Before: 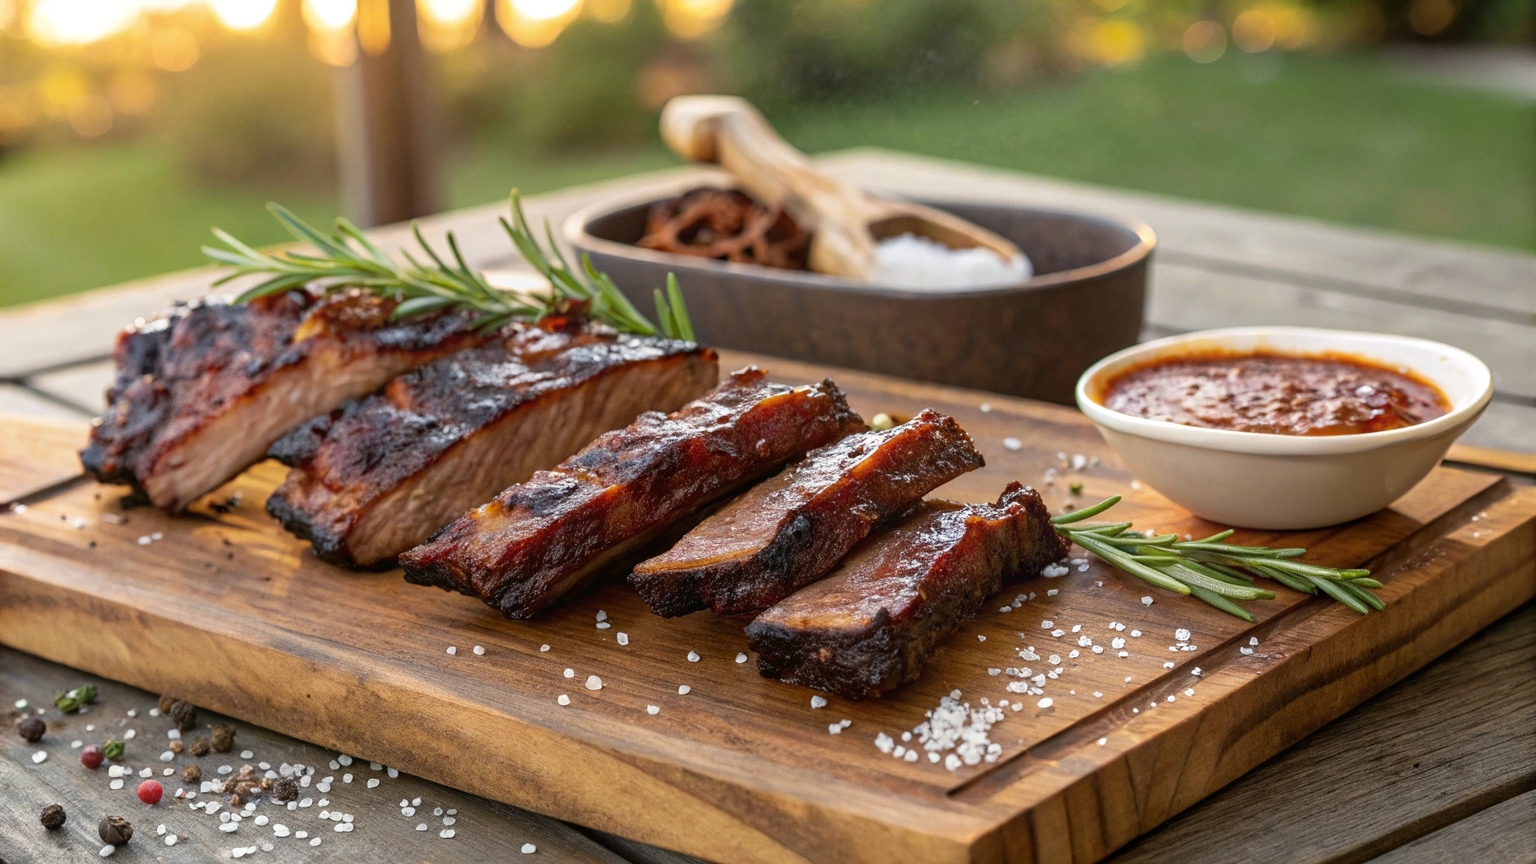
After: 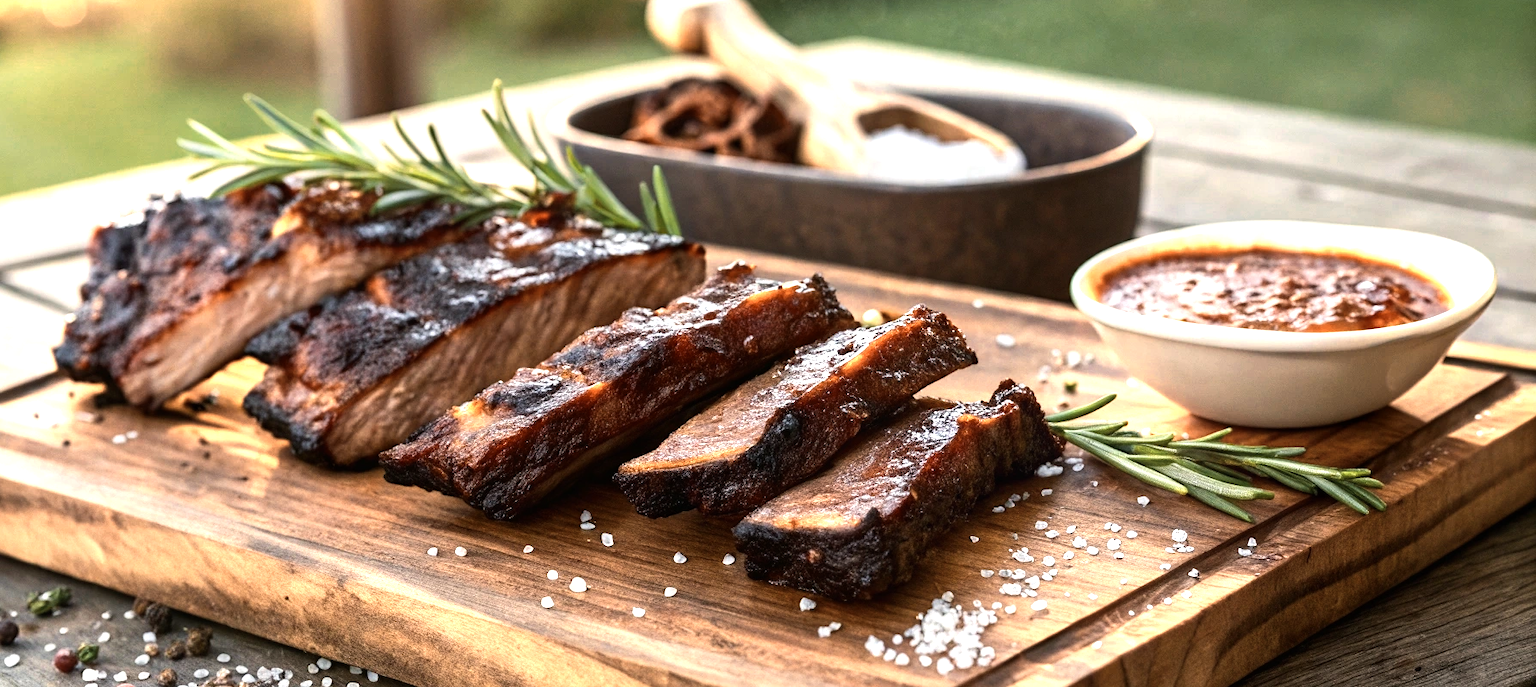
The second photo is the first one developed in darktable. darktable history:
color zones: curves: ch0 [(0.018, 0.548) (0.197, 0.654) (0.425, 0.447) (0.605, 0.658) (0.732, 0.579)]; ch1 [(0.105, 0.531) (0.224, 0.531) (0.386, 0.39) (0.618, 0.456) (0.732, 0.456) (0.956, 0.421)]; ch2 [(0.039, 0.583) (0.215, 0.465) (0.399, 0.544) (0.465, 0.548) (0.614, 0.447) (0.724, 0.43) (0.882, 0.623) (0.956, 0.632)]
tone equalizer: -8 EV -0.75 EV, -7 EV -0.7 EV, -6 EV -0.6 EV, -5 EV -0.4 EV, -3 EV 0.4 EV, -2 EV 0.6 EV, -1 EV 0.7 EV, +0 EV 0.75 EV, edges refinement/feathering 500, mask exposure compensation -1.57 EV, preserve details no
crop and rotate: left 1.814%, top 12.818%, right 0.25%, bottom 9.225%
